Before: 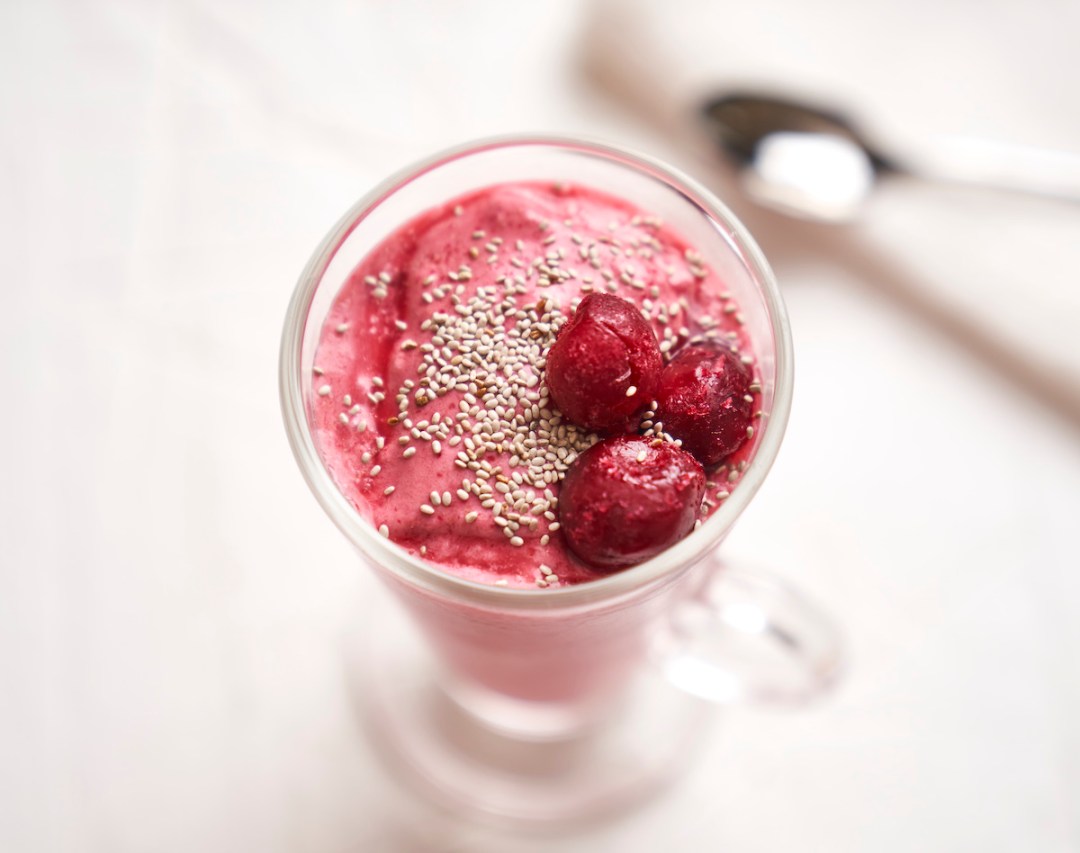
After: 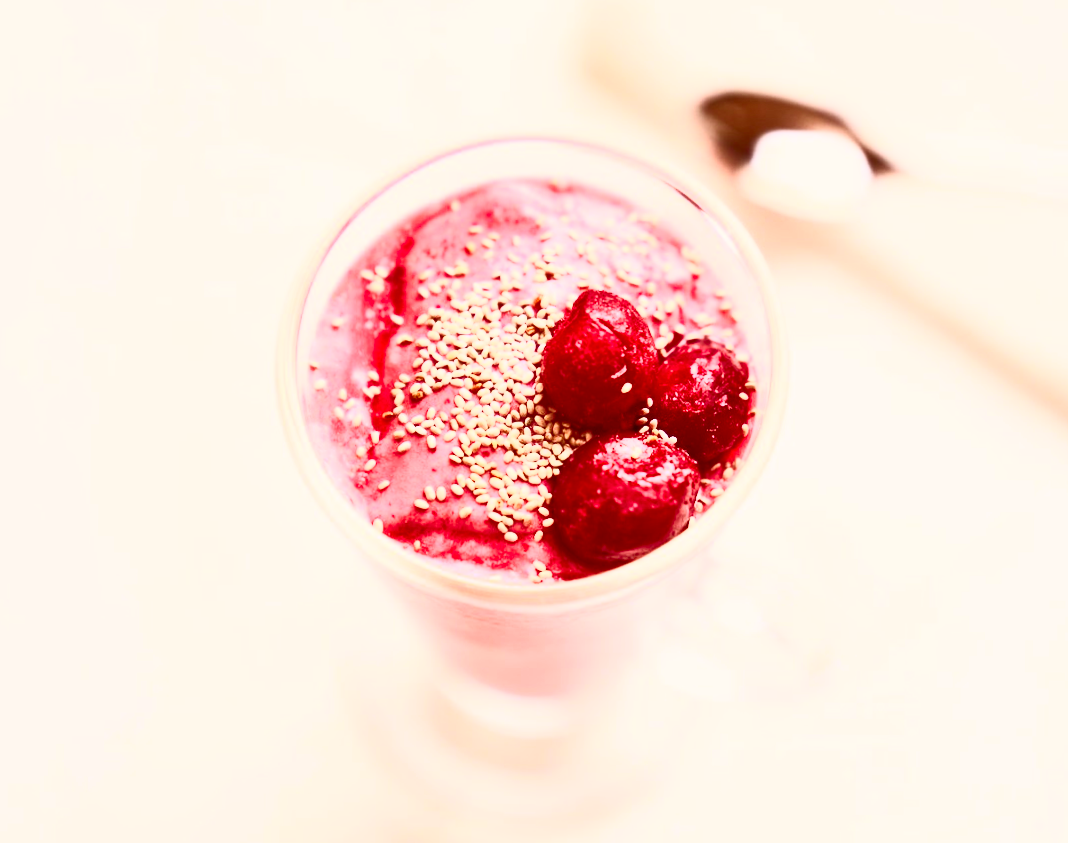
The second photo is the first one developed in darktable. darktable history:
color correction: highlights a* 9.03, highlights b* 8.71, shadows a* 40, shadows b* 40, saturation 0.8
crop and rotate: angle -0.5°
contrast brightness saturation: contrast 0.83, brightness 0.59, saturation 0.59
